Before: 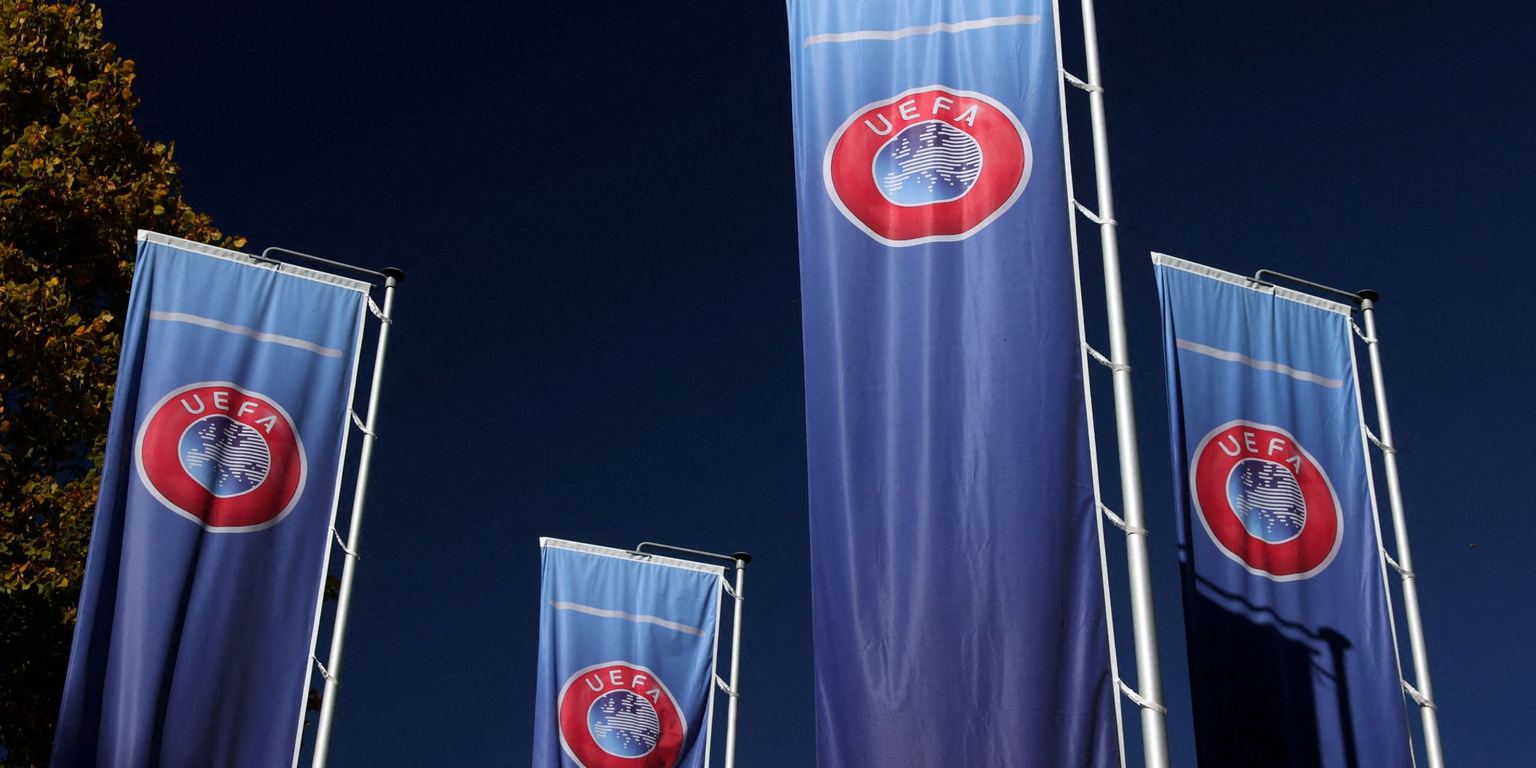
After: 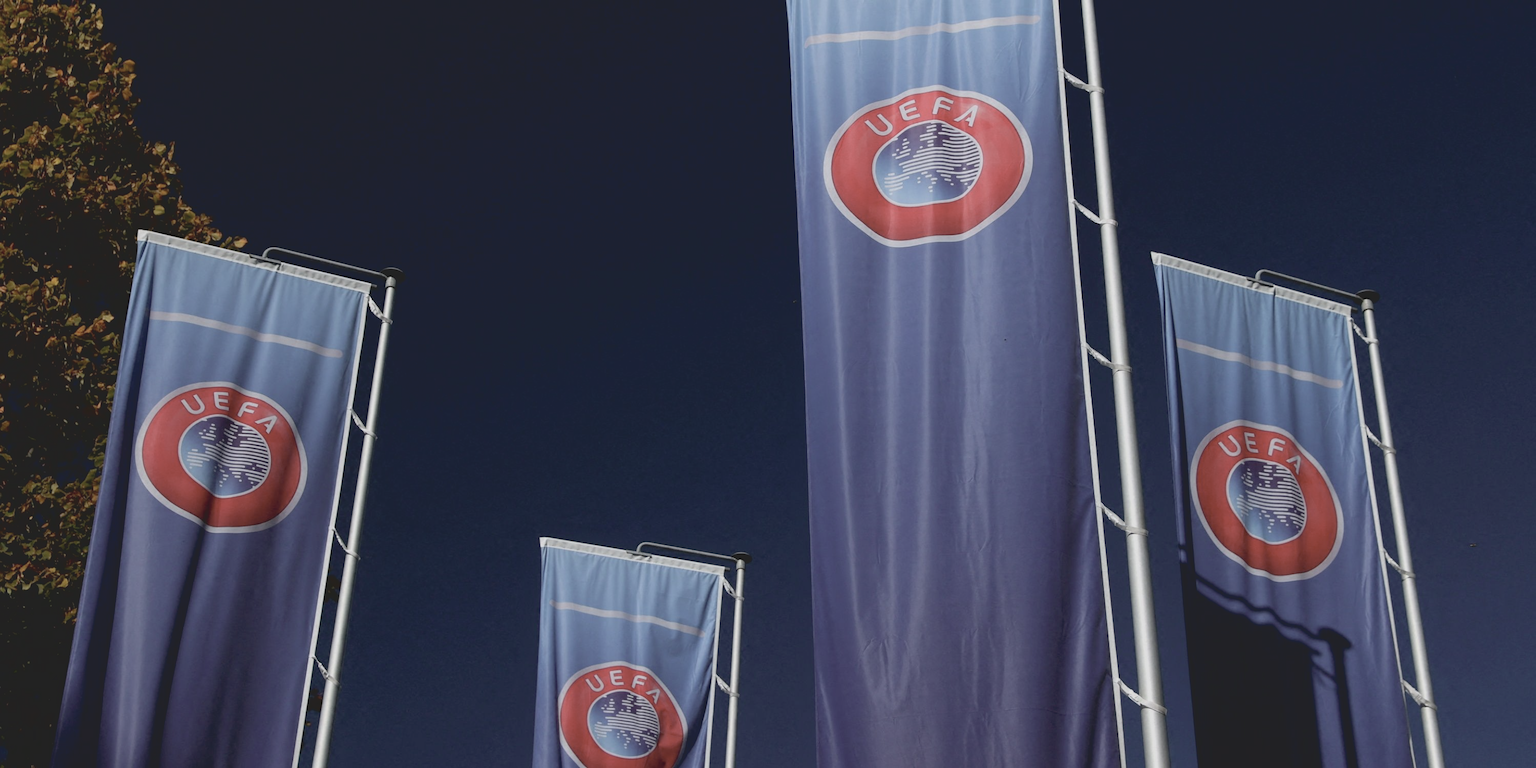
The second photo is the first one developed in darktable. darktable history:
contrast brightness saturation: contrast -0.26, saturation -0.43
exposure: black level correction 0.007, exposure 0.093 EV, compensate highlight preservation false
